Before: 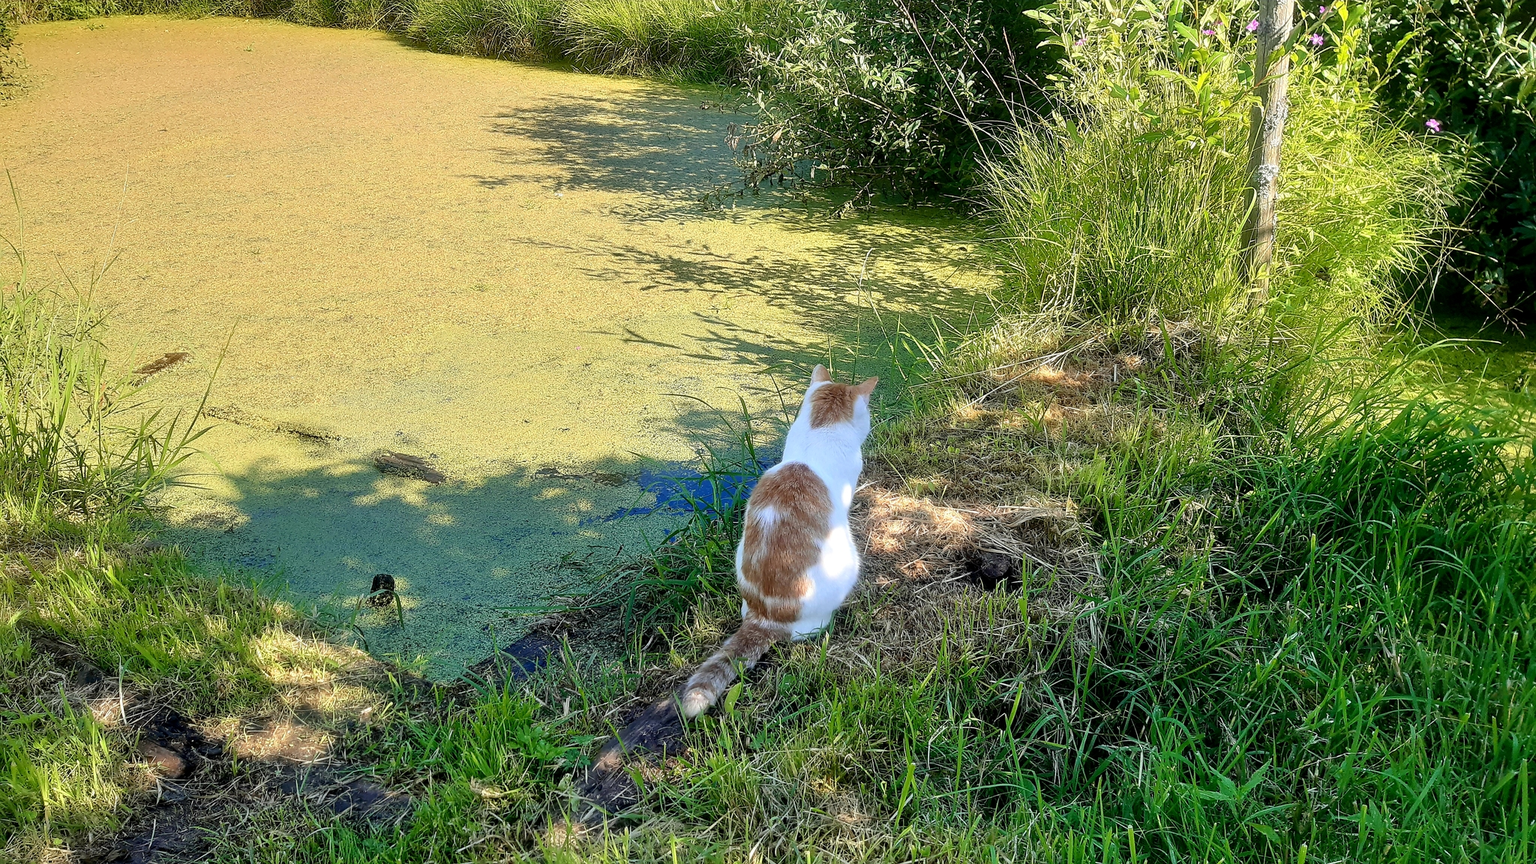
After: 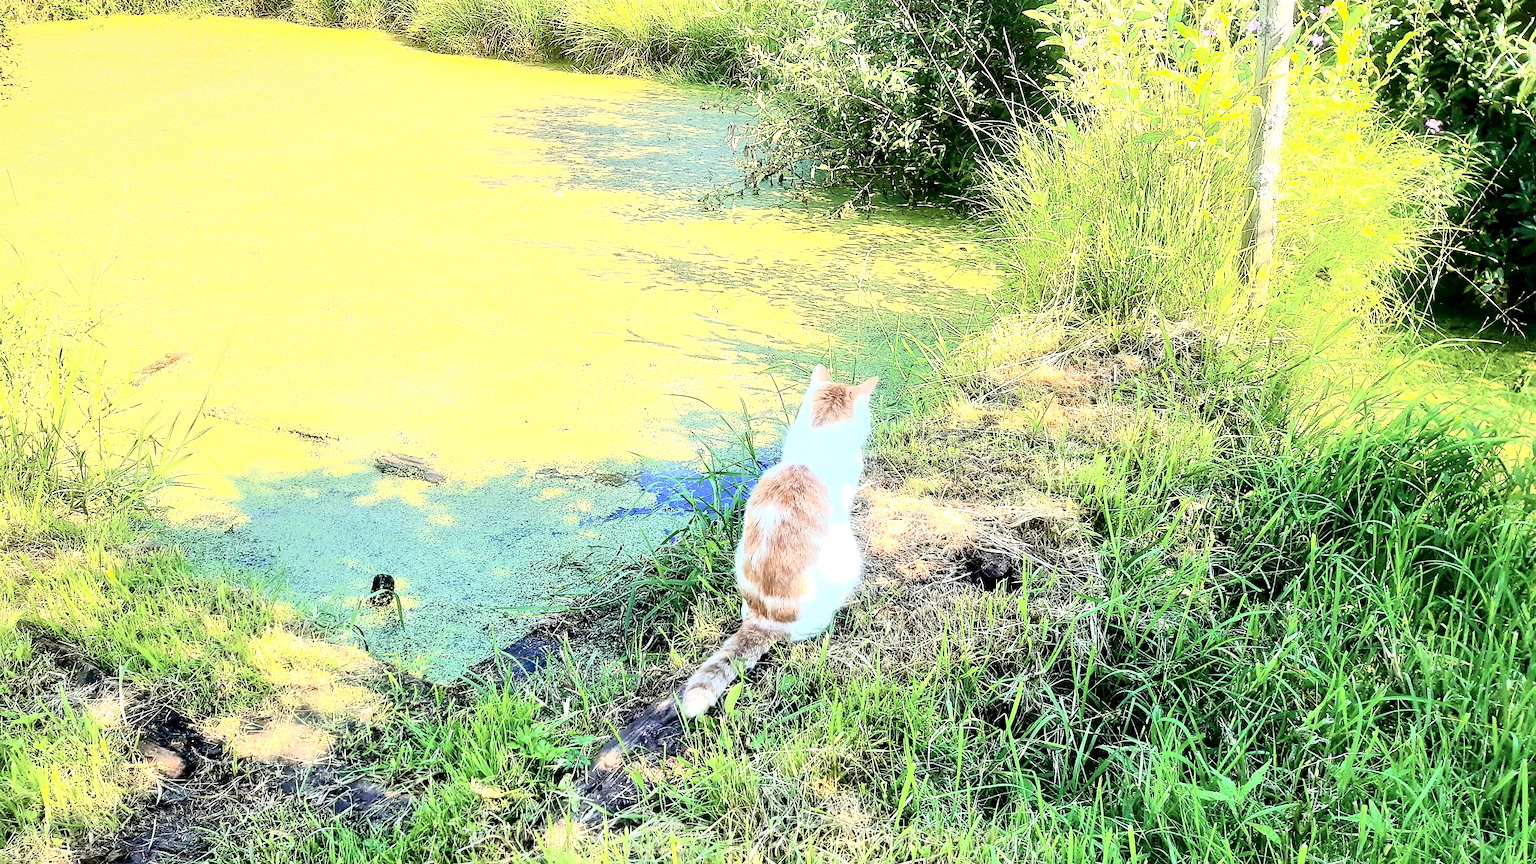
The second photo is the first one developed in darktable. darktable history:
exposure: exposure 1 EV, compensate exposure bias true, compensate highlight preservation false
tone curve: curves: ch0 [(0, 0) (0.003, 0.002) (0.011, 0.008) (0.025, 0.019) (0.044, 0.034) (0.069, 0.053) (0.1, 0.079) (0.136, 0.127) (0.177, 0.191) (0.224, 0.274) (0.277, 0.367) (0.335, 0.465) (0.399, 0.552) (0.468, 0.643) (0.543, 0.737) (0.623, 0.82) (0.709, 0.891) (0.801, 0.928) (0.898, 0.963) (1, 1)], color space Lab, independent channels
shadows and highlights: shadows -1.67, highlights 38.4
local contrast: mode bilateral grid, contrast 15, coarseness 37, detail 104%, midtone range 0.2
